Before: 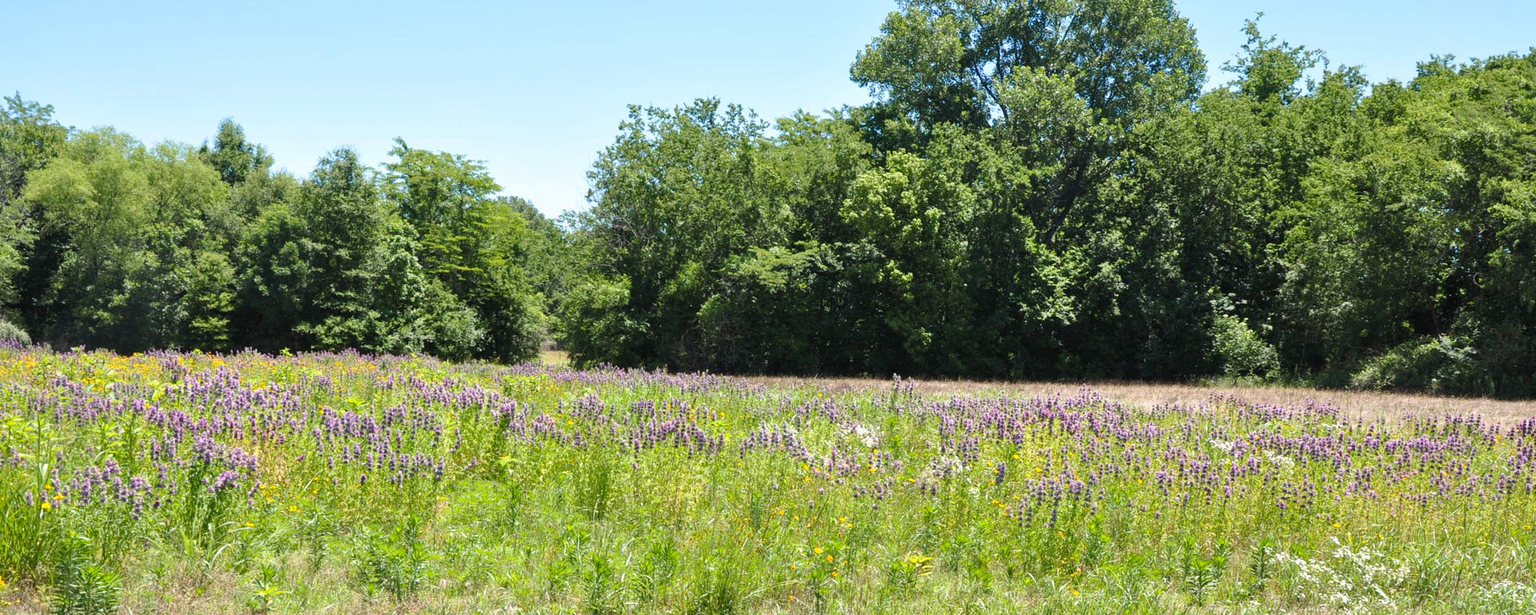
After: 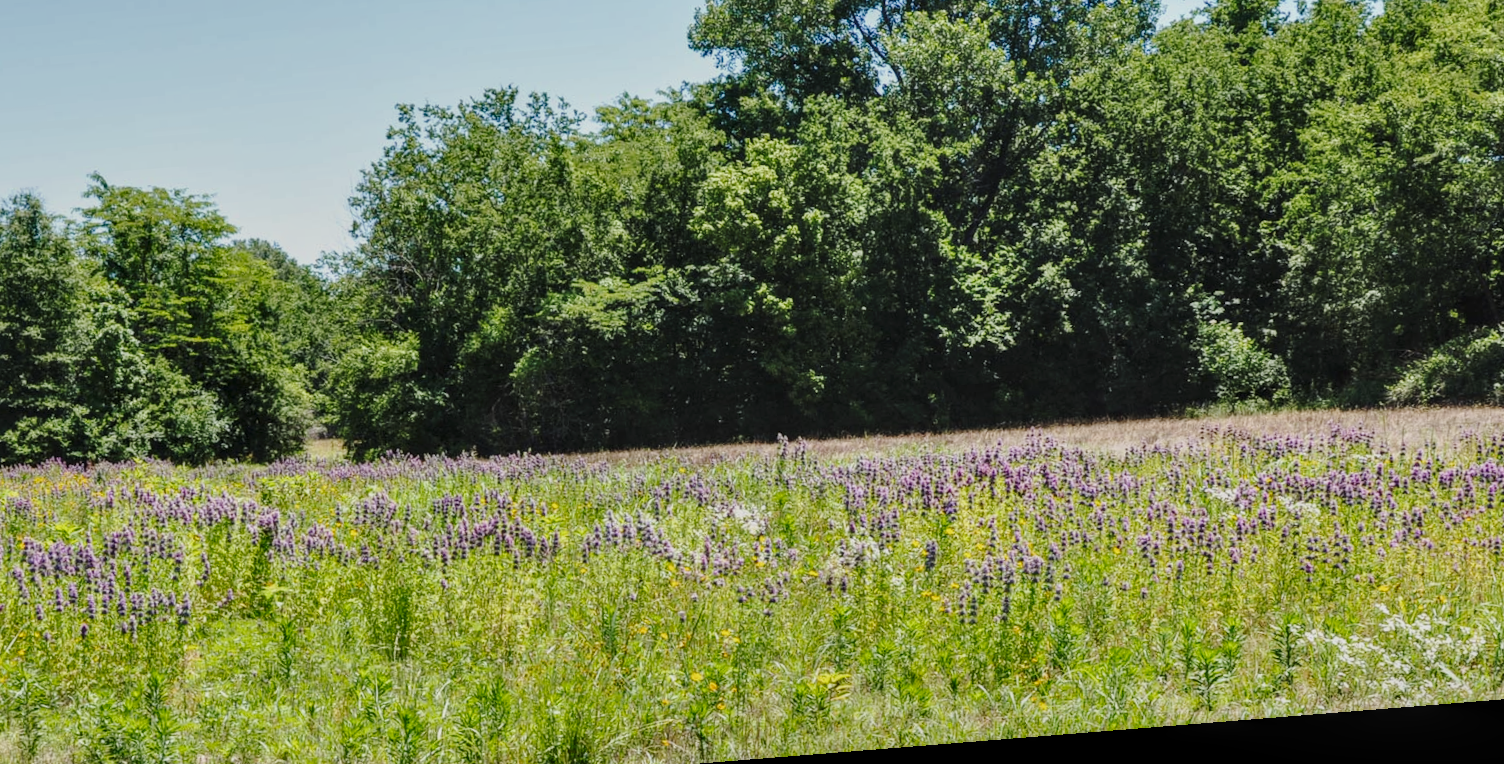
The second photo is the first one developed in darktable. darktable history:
white balance: emerald 1
tone curve: curves: ch0 [(0, 0) (0.003, 0.054) (0.011, 0.058) (0.025, 0.069) (0.044, 0.087) (0.069, 0.1) (0.1, 0.123) (0.136, 0.152) (0.177, 0.183) (0.224, 0.234) (0.277, 0.291) (0.335, 0.367) (0.399, 0.441) (0.468, 0.524) (0.543, 0.6) (0.623, 0.673) (0.709, 0.744) (0.801, 0.812) (0.898, 0.89) (1, 1)], preserve colors none
crop and rotate: left 17.959%, top 5.771%, right 1.742%
exposure: exposure -0.582 EV, compensate highlight preservation false
local contrast: highlights 35%, detail 135%
shadows and highlights: radius 264.75, soften with gaussian
rotate and perspective: rotation -4.57°, crop left 0.054, crop right 0.944, crop top 0.087, crop bottom 0.914
